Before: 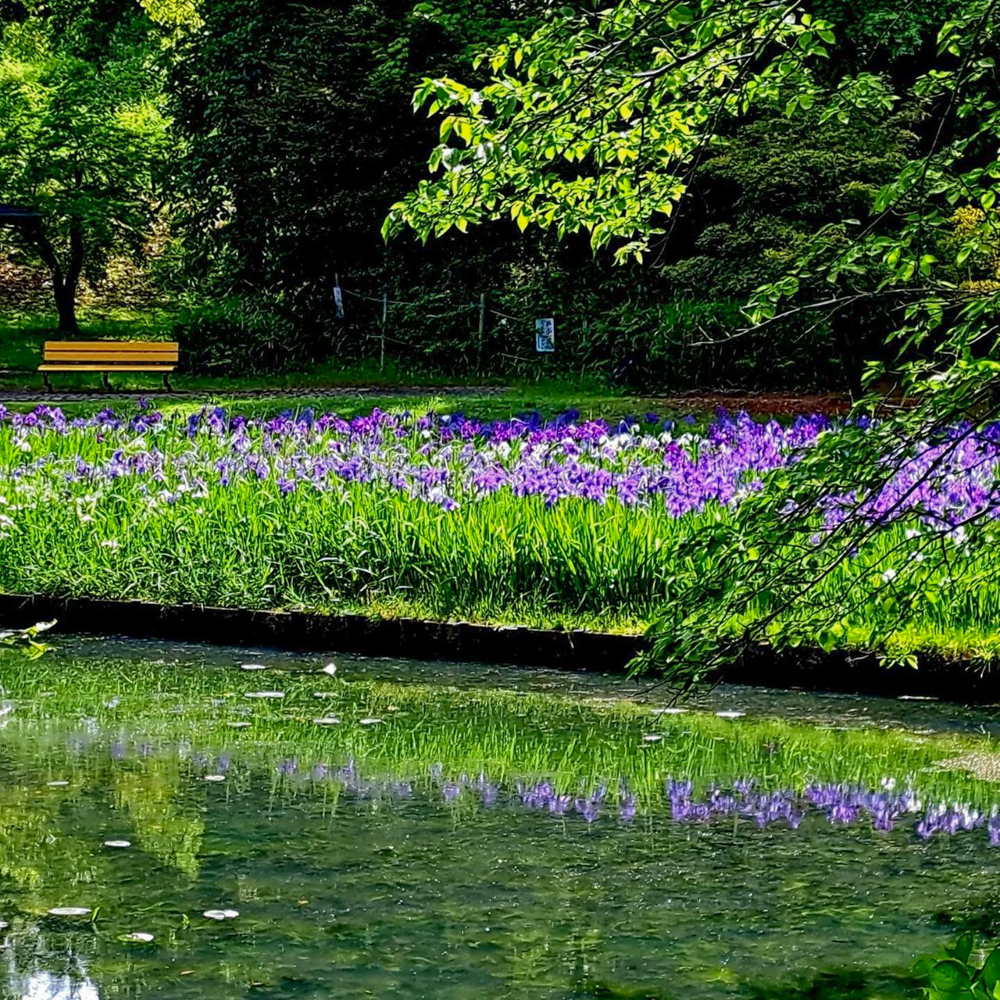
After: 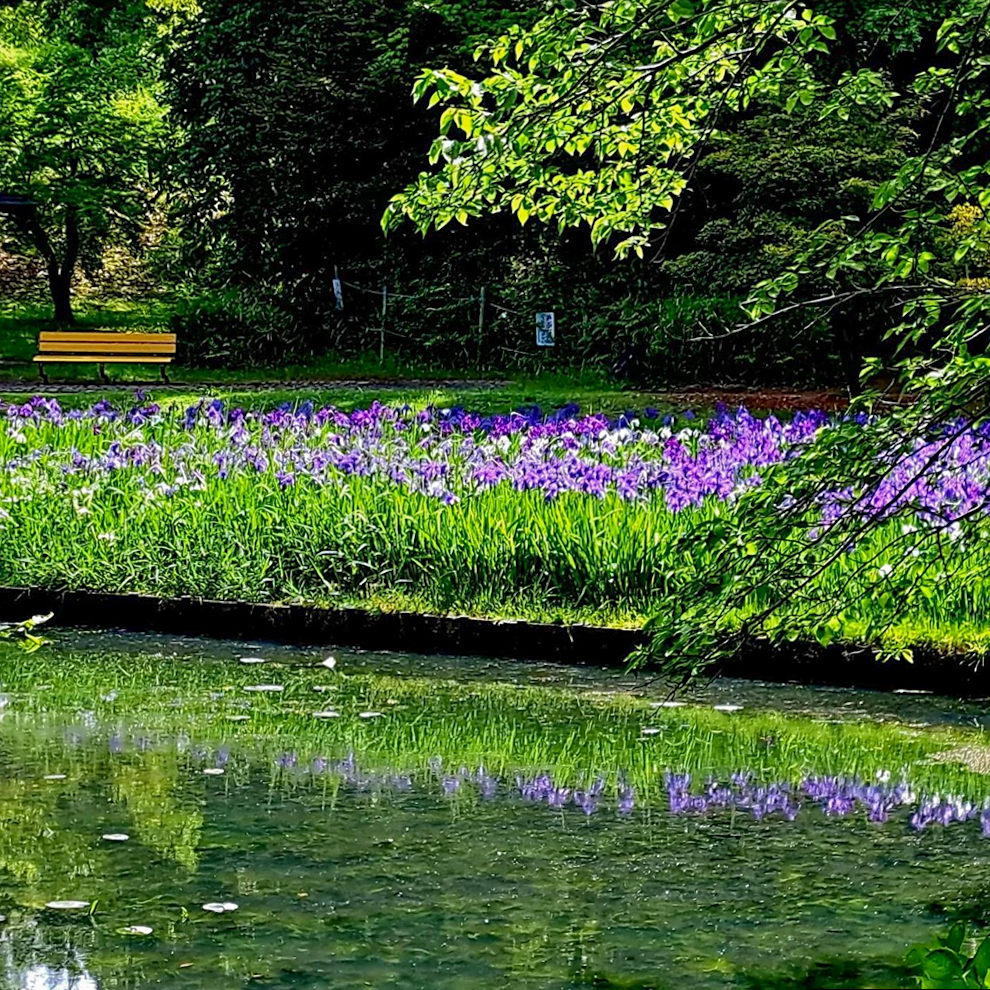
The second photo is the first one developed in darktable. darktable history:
rotate and perspective: rotation 0.174°, lens shift (vertical) 0.013, lens shift (horizontal) 0.019, shear 0.001, automatic cropping original format, crop left 0.007, crop right 0.991, crop top 0.016, crop bottom 0.997
sharpen: amount 0.2
